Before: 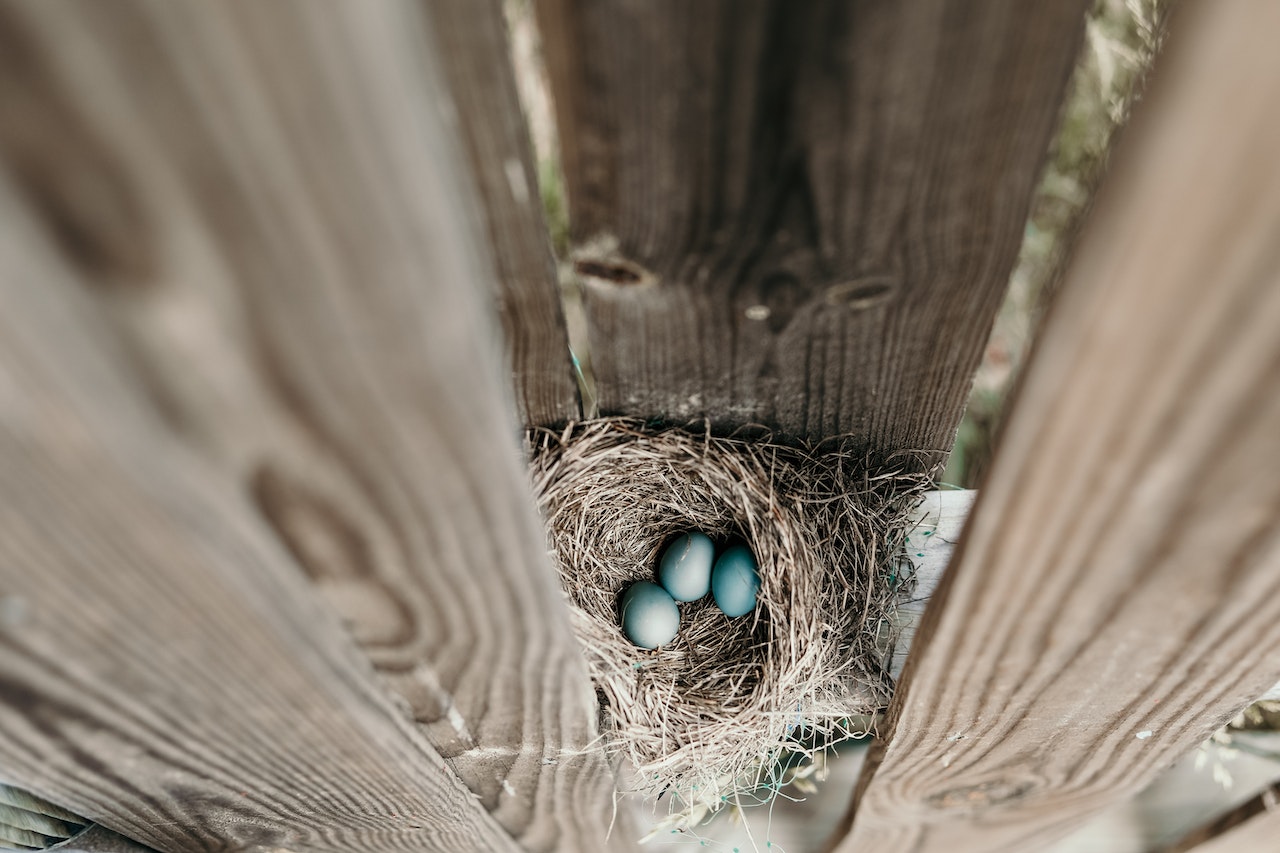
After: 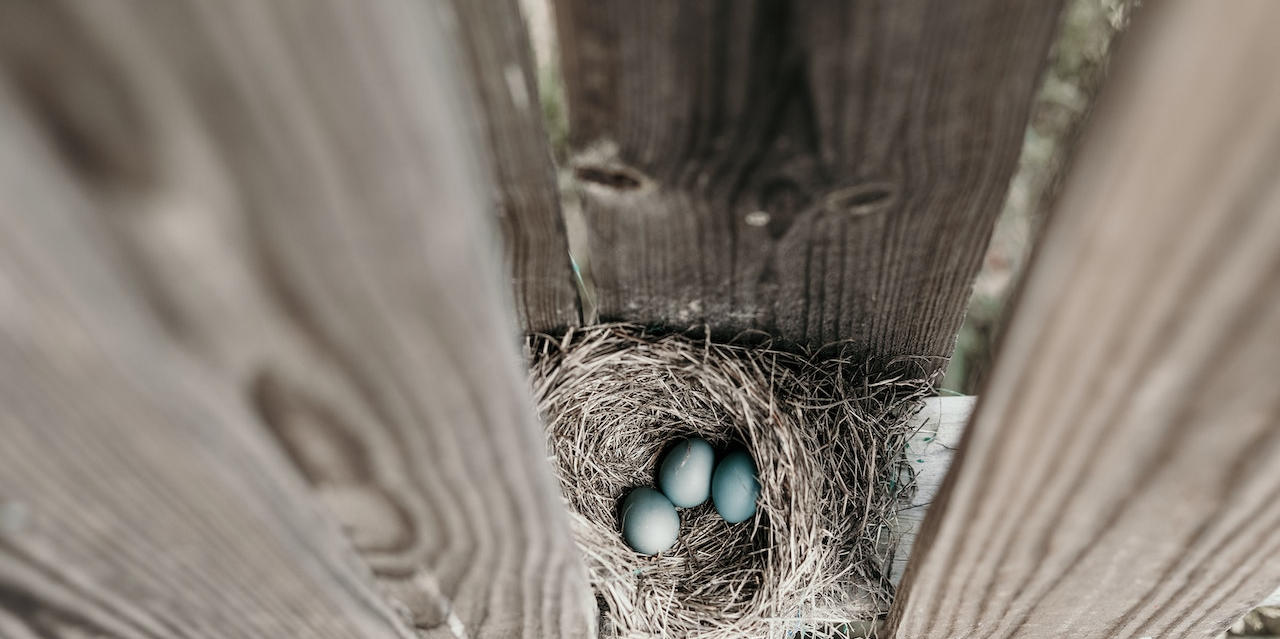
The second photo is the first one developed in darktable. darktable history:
crop: top 11.038%, bottom 13.962%
color balance: input saturation 100.43%, contrast fulcrum 14.22%, output saturation 70.41%
